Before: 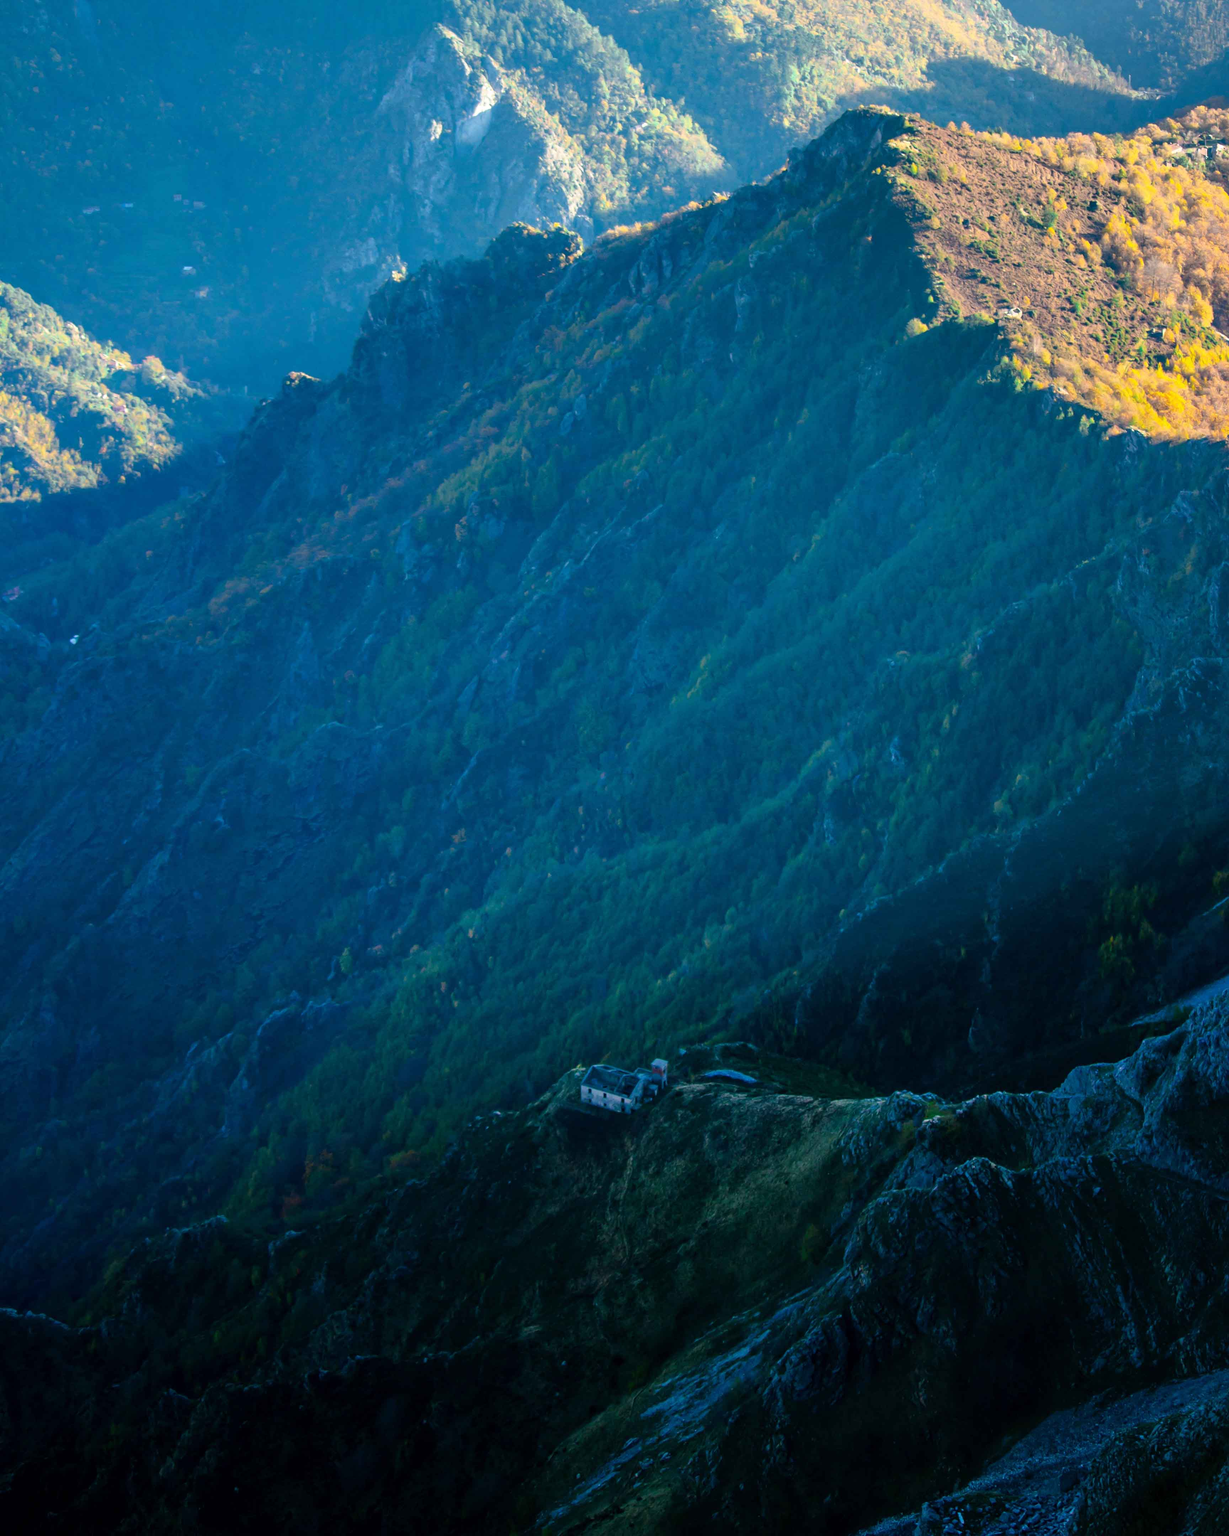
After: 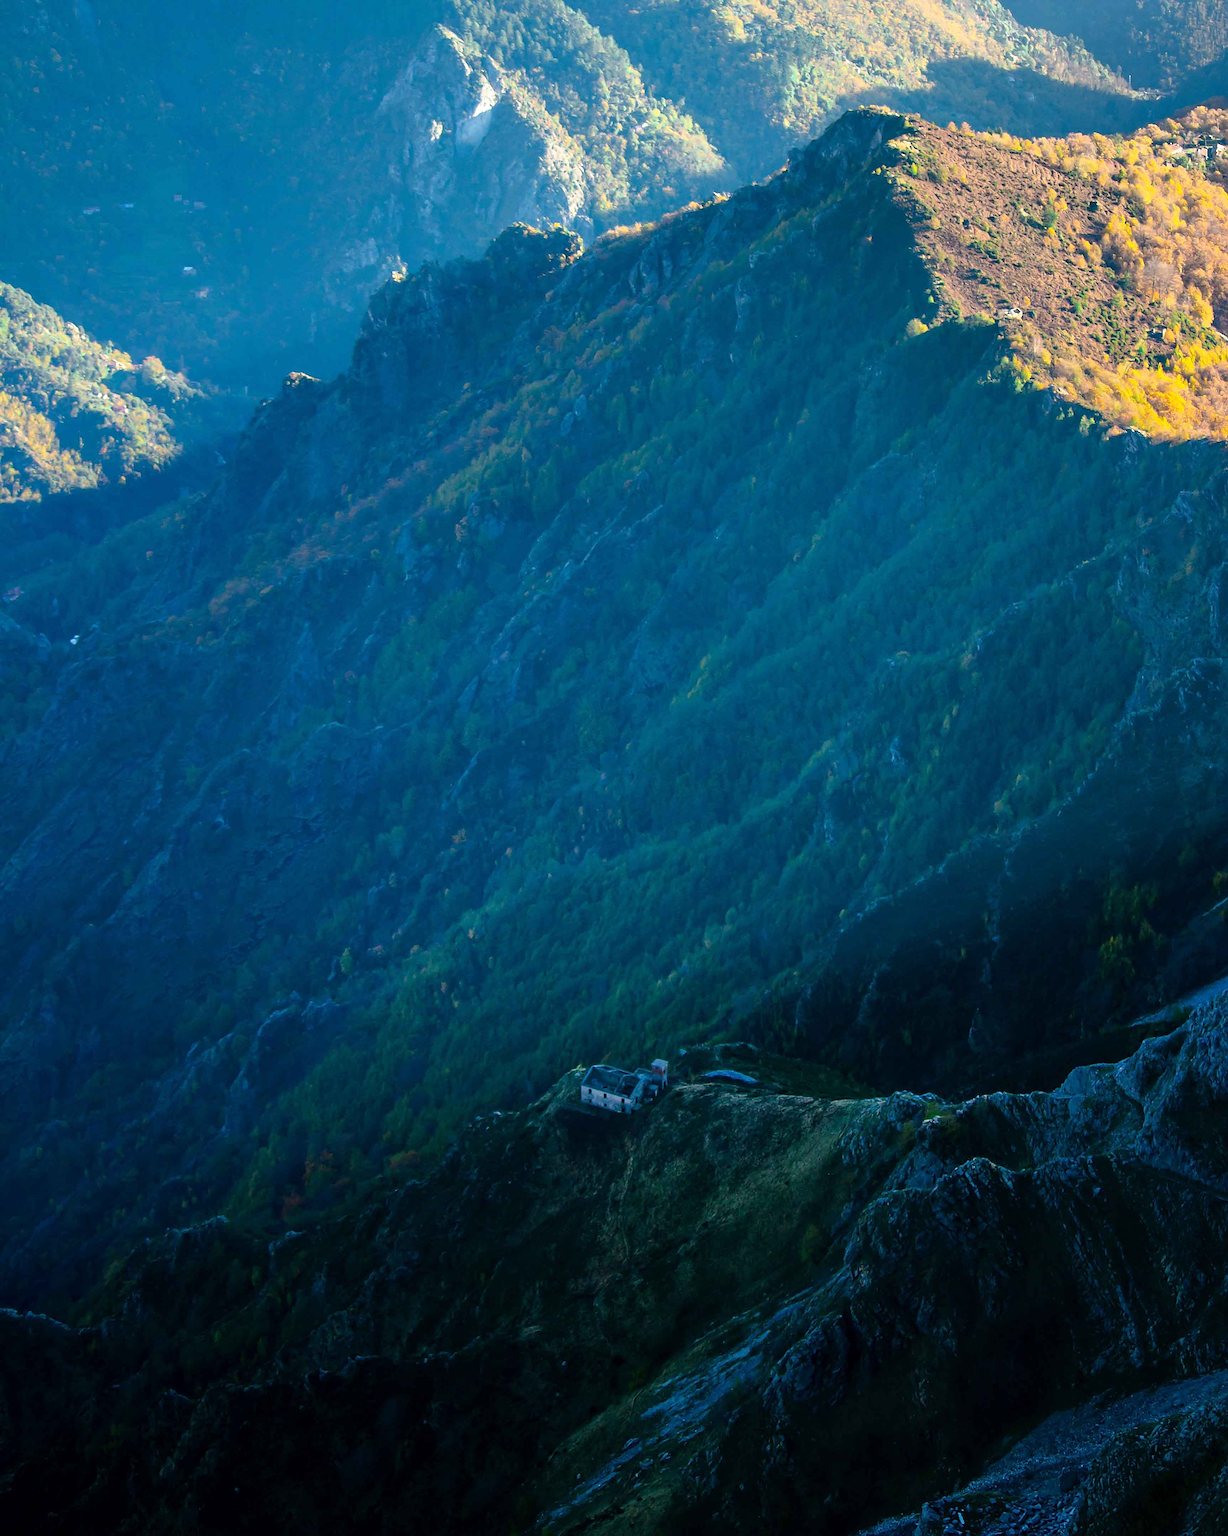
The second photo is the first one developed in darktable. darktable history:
sharpen: radius 1.4, amount 1.25, threshold 0.7
tone equalizer: -8 EV 0.06 EV, smoothing diameter 25%, edges refinement/feathering 10, preserve details guided filter
